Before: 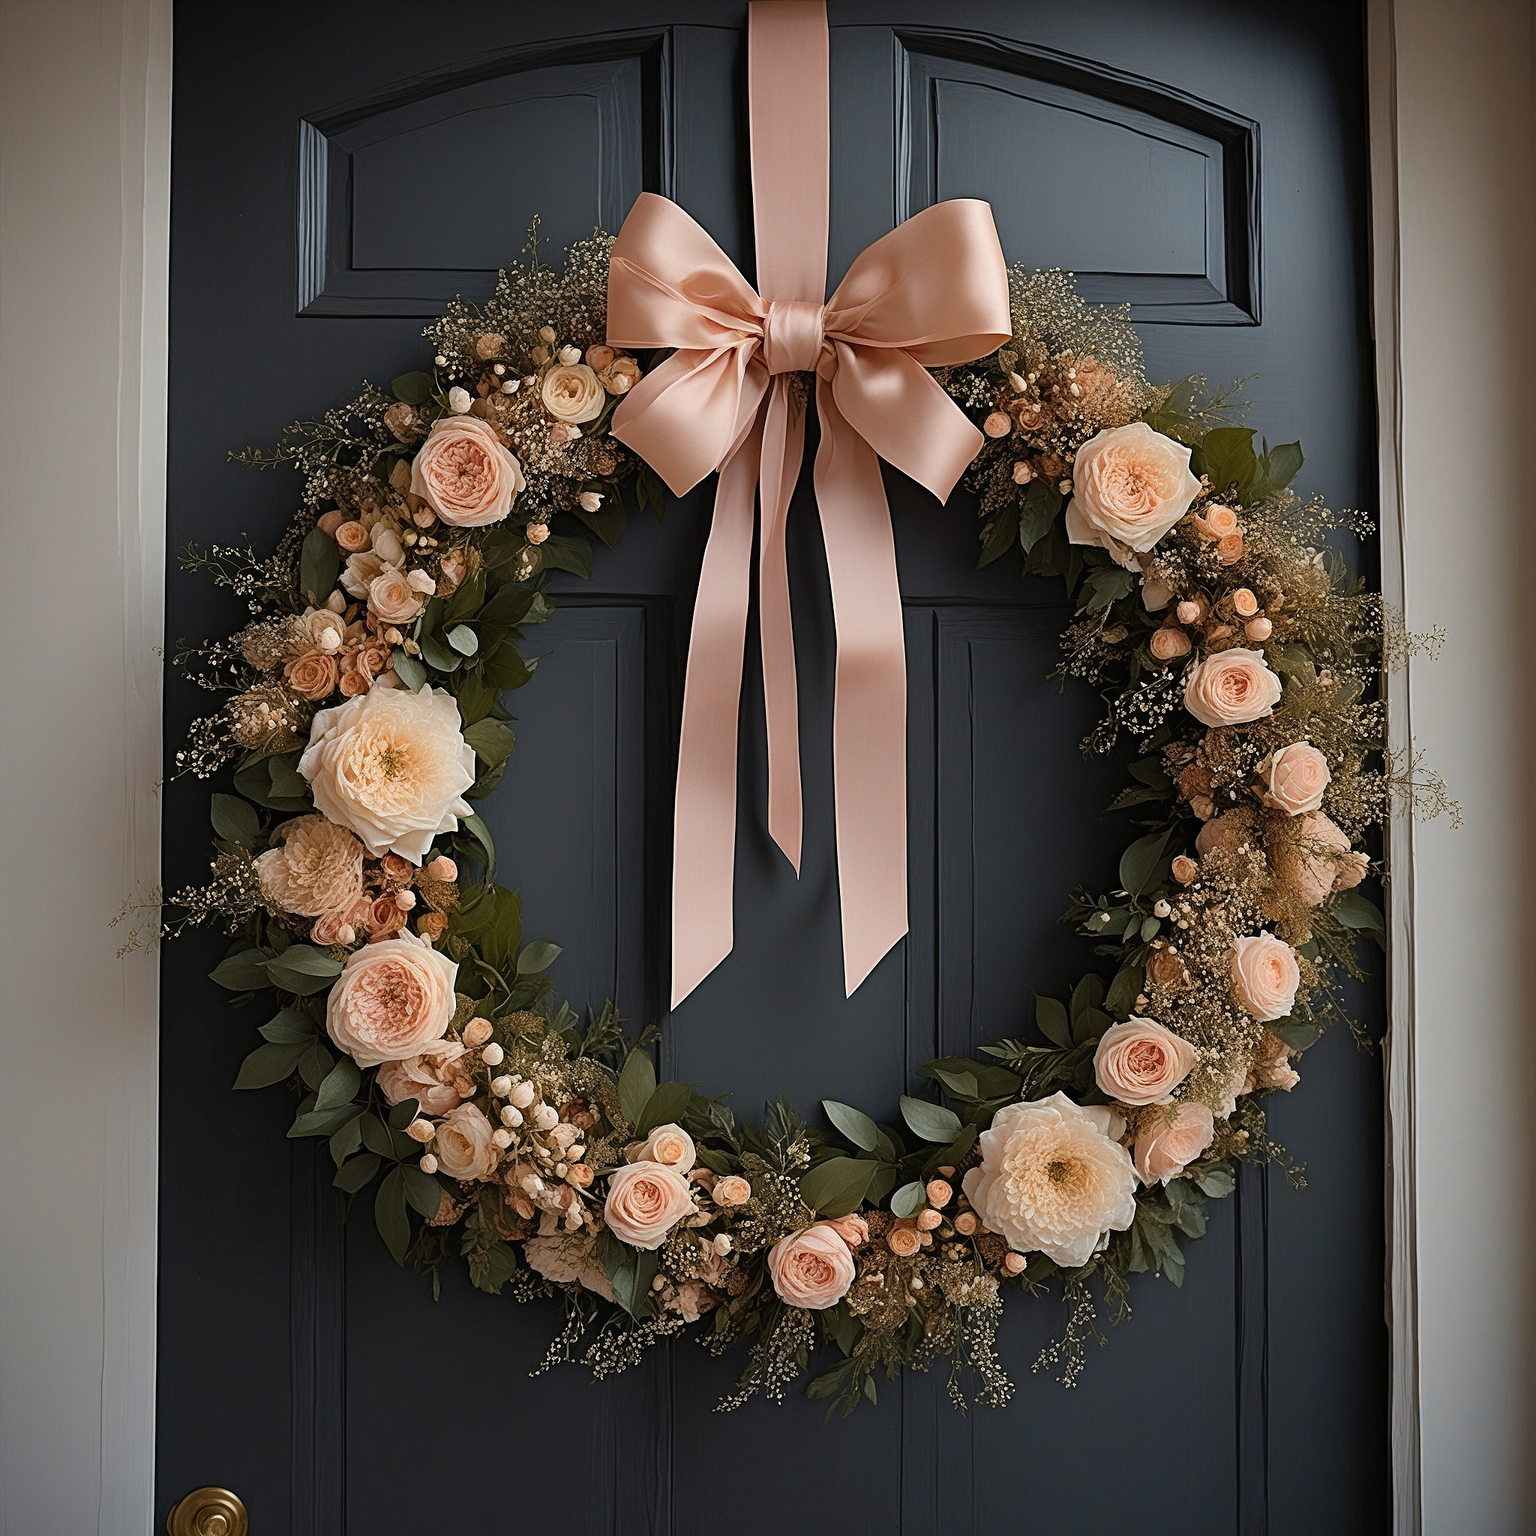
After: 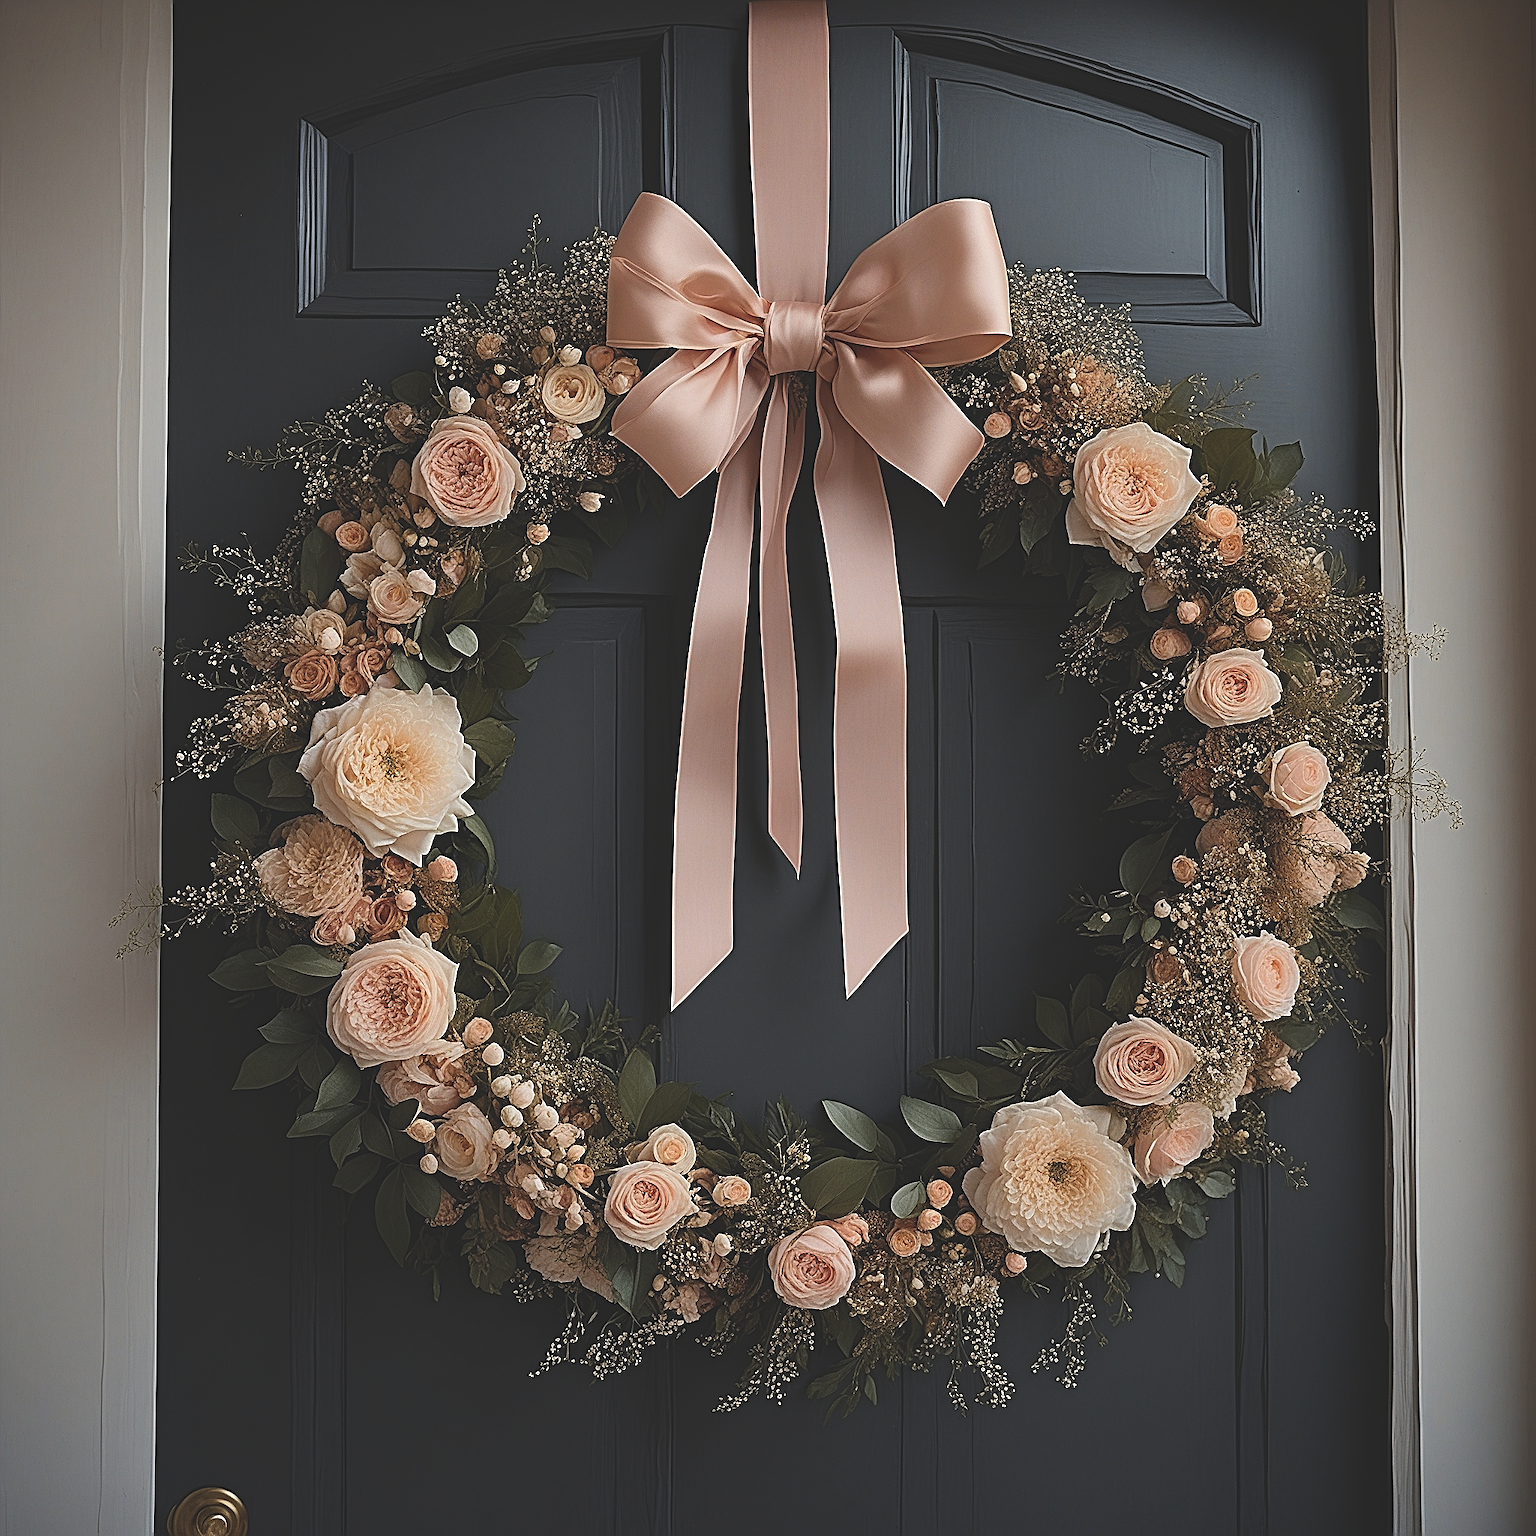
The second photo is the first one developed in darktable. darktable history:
tone equalizer: -8 EV -0.417 EV, -7 EV -0.389 EV, -6 EV -0.333 EV, -5 EV -0.222 EV, -3 EV 0.222 EV, -2 EV 0.333 EV, -1 EV 0.389 EV, +0 EV 0.417 EV, edges refinement/feathering 500, mask exposure compensation -1.57 EV, preserve details no
sharpen: amount 0.75
exposure: black level correction -0.036, exposure -0.497 EV, compensate highlight preservation false
